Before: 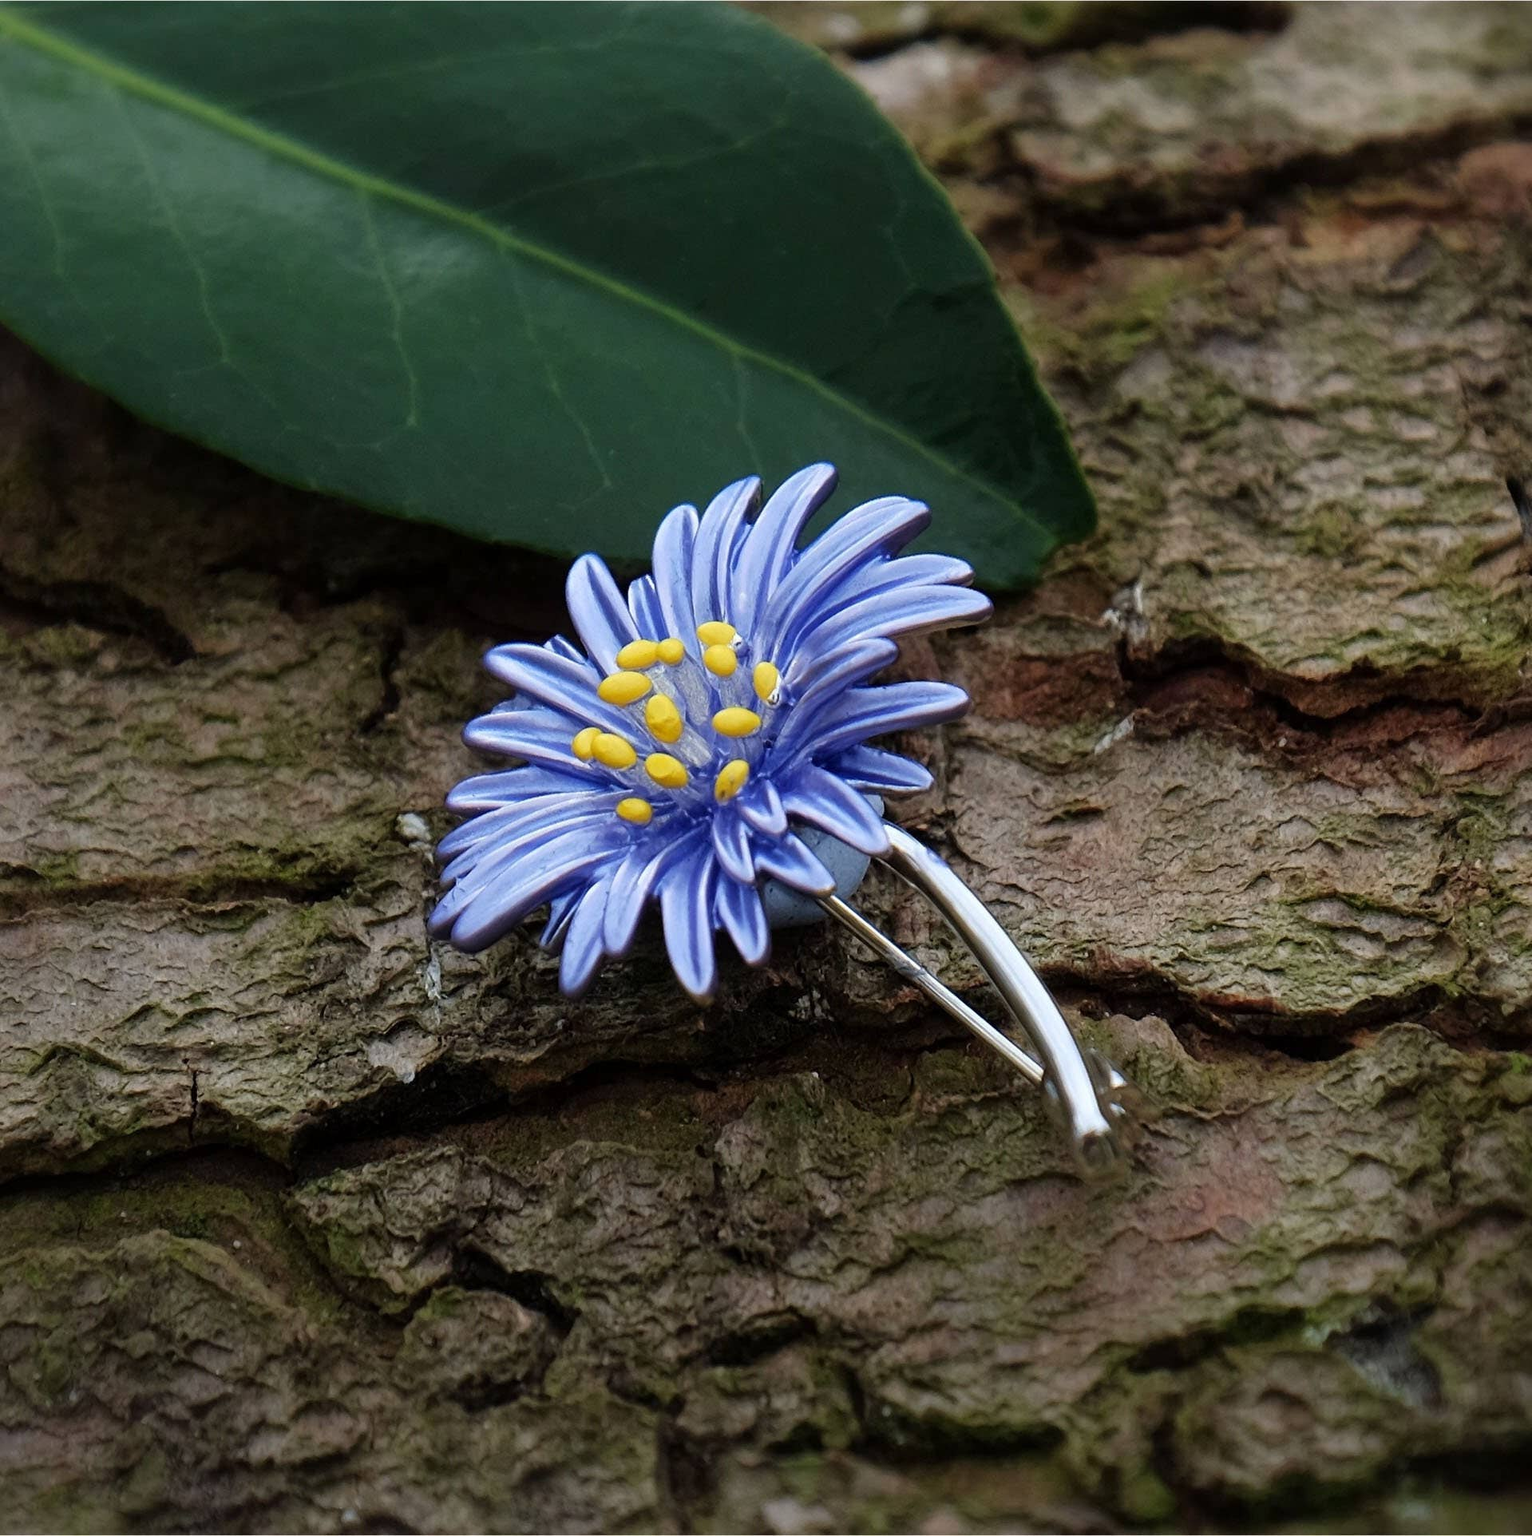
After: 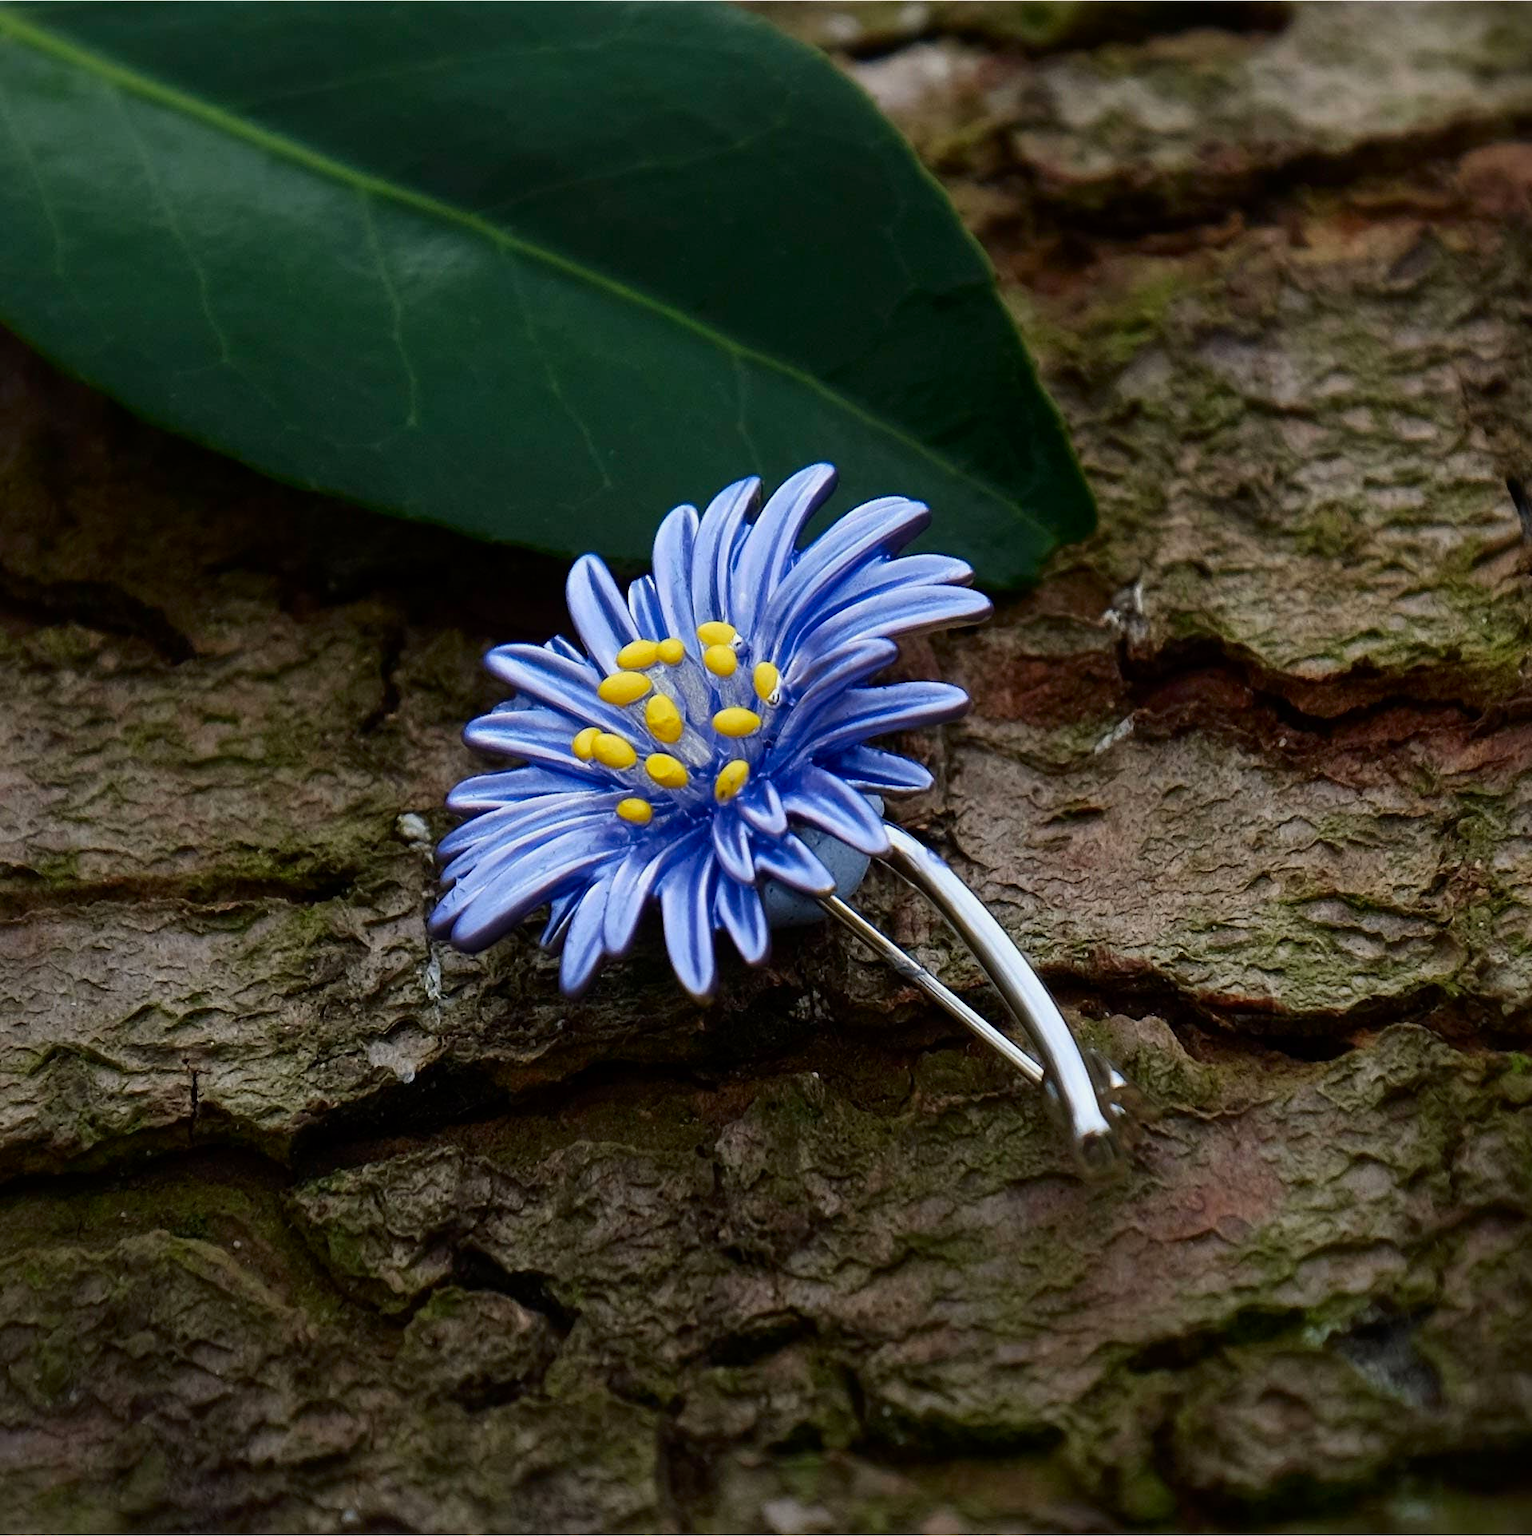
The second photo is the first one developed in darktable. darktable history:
contrast brightness saturation: contrast 0.13, brightness -0.05, saturation 0.16
exposure: exposure -0.153 EV, compensate highlight preservation false
